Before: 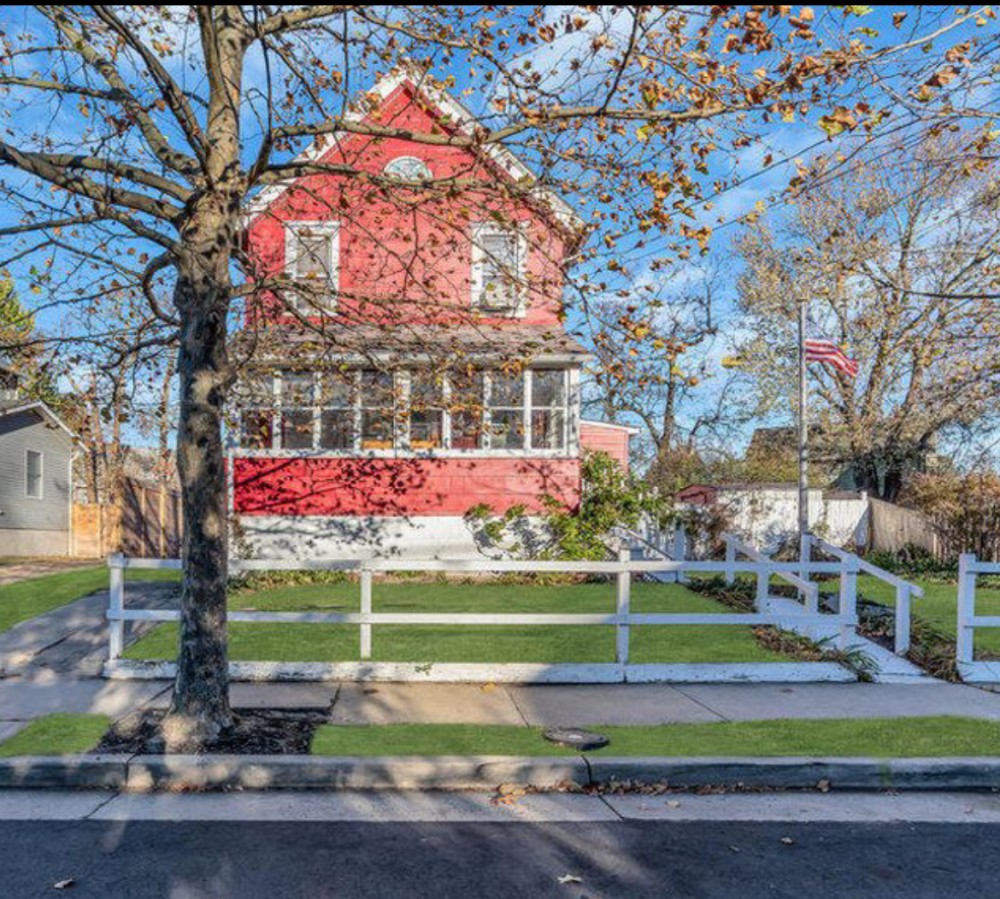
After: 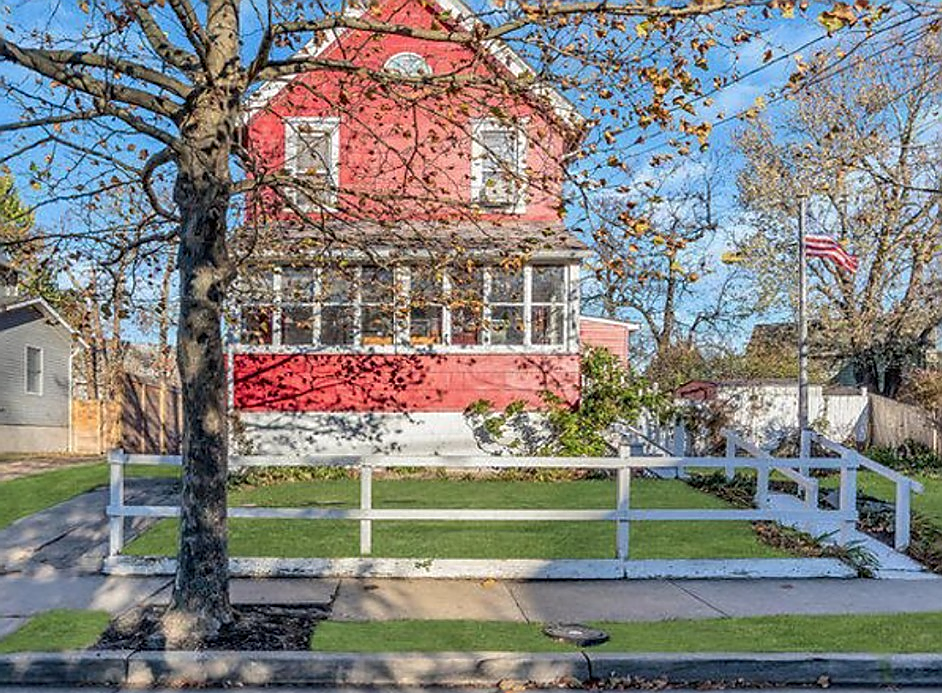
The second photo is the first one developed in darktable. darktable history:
sharpen: radius 1.4, amount 1.25, threshold 0.7
crop and rotate: angle 0.03°, top 11.643%, right 5.651%, bottom 11.189%
